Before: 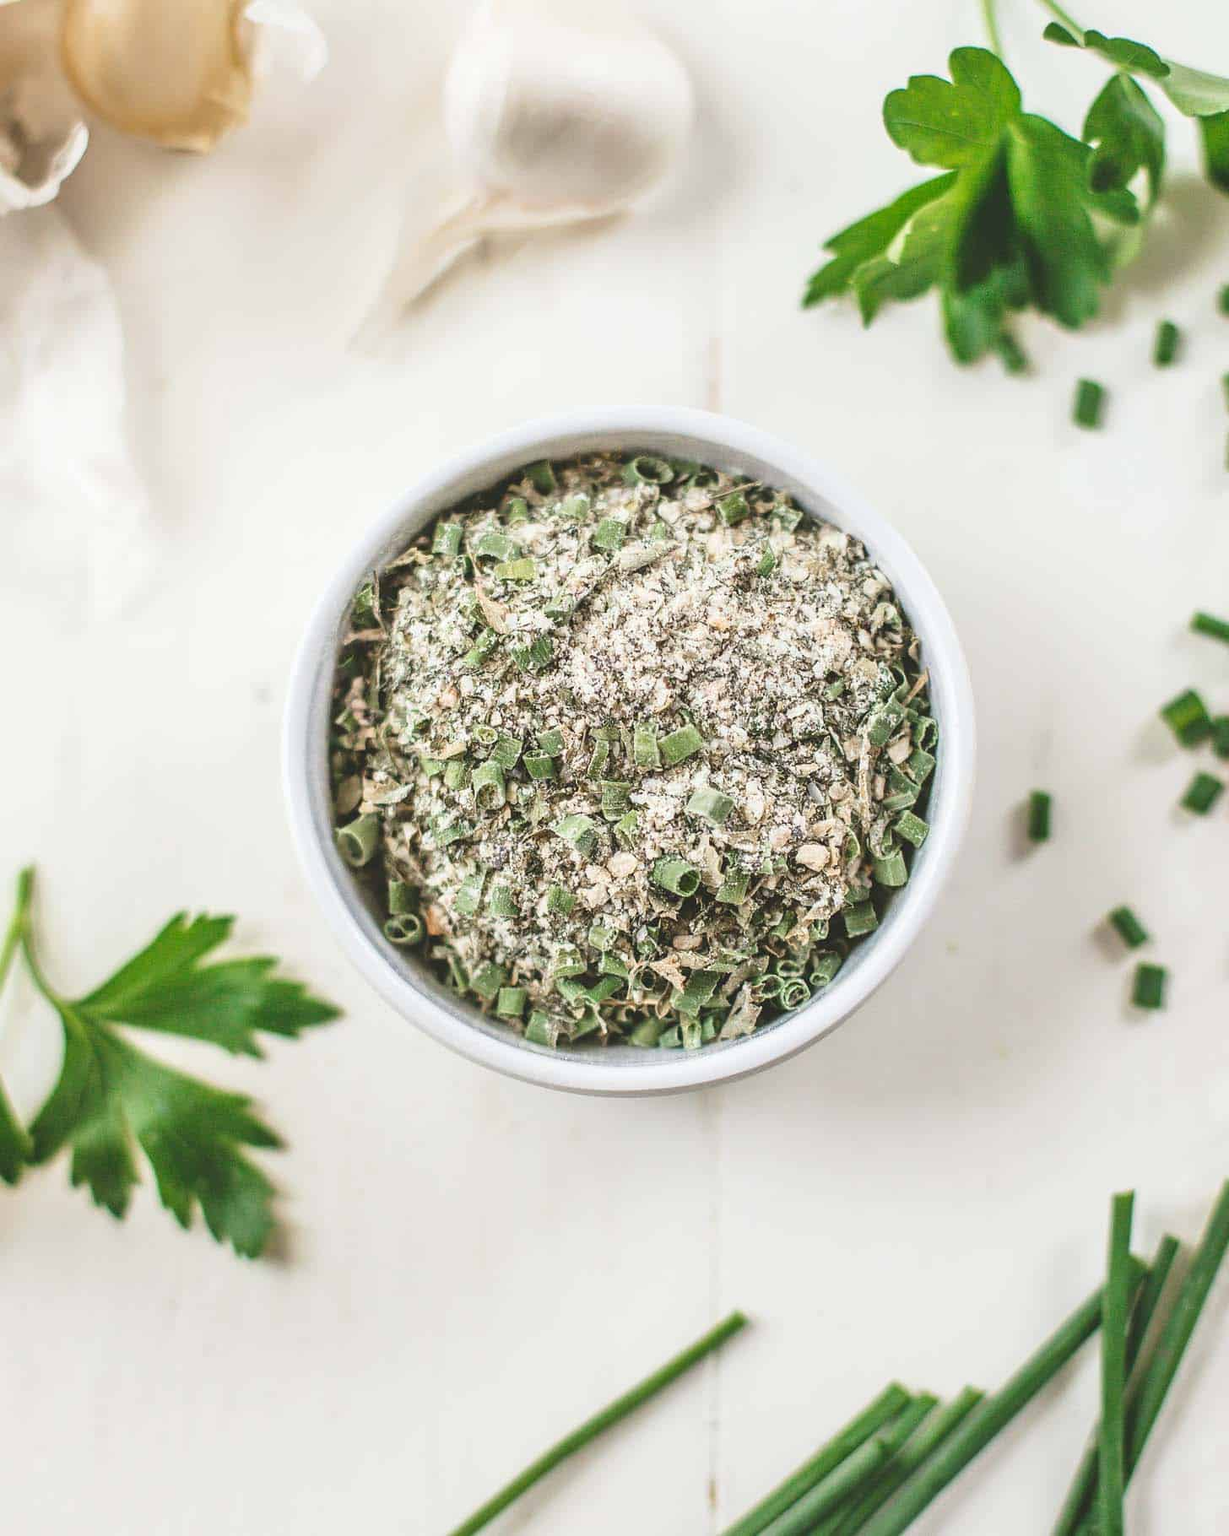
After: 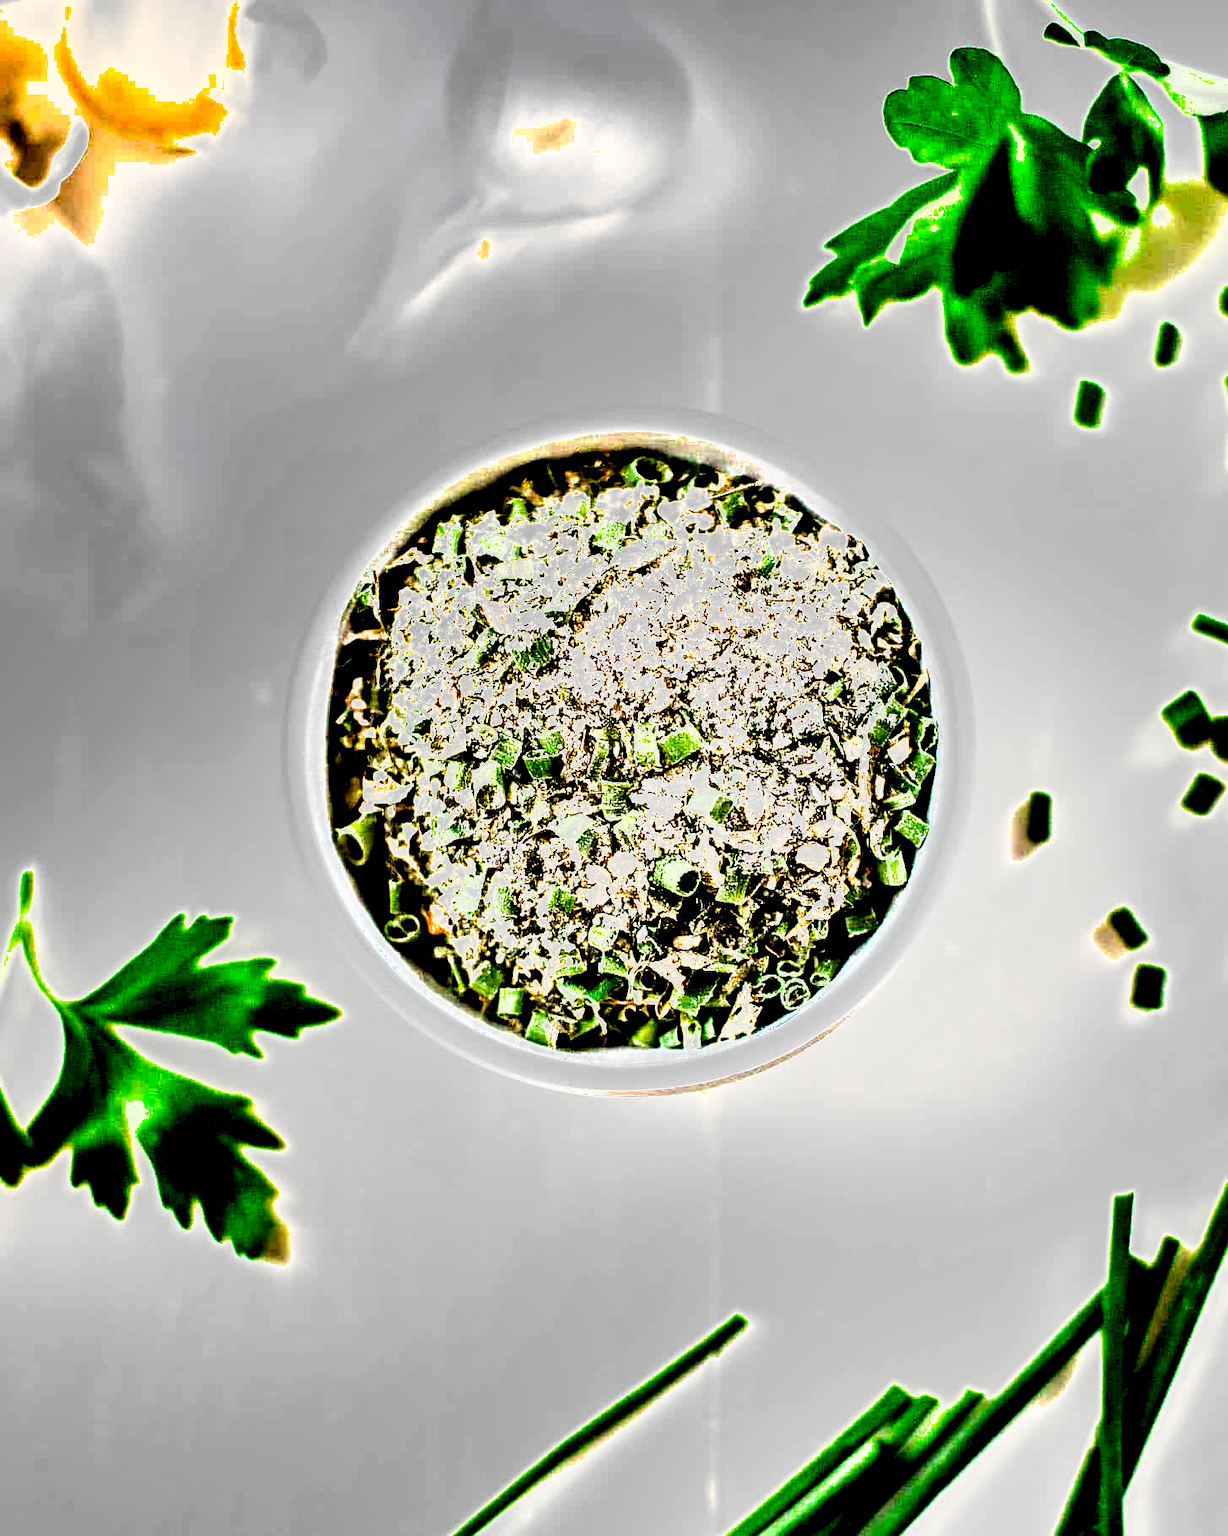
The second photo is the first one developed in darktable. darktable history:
shadows and highlights: radius 263.01, soften with gaussian
color balance rgb: perceptual saturation grading › global saturation 25.825%, perceptual brilliance grading › global brilliance 30.697%, perceptual brilliance grading › highlights 12.326%, perceptual brilliance grading › mid-tones 24.888%, global vibrance 20%
